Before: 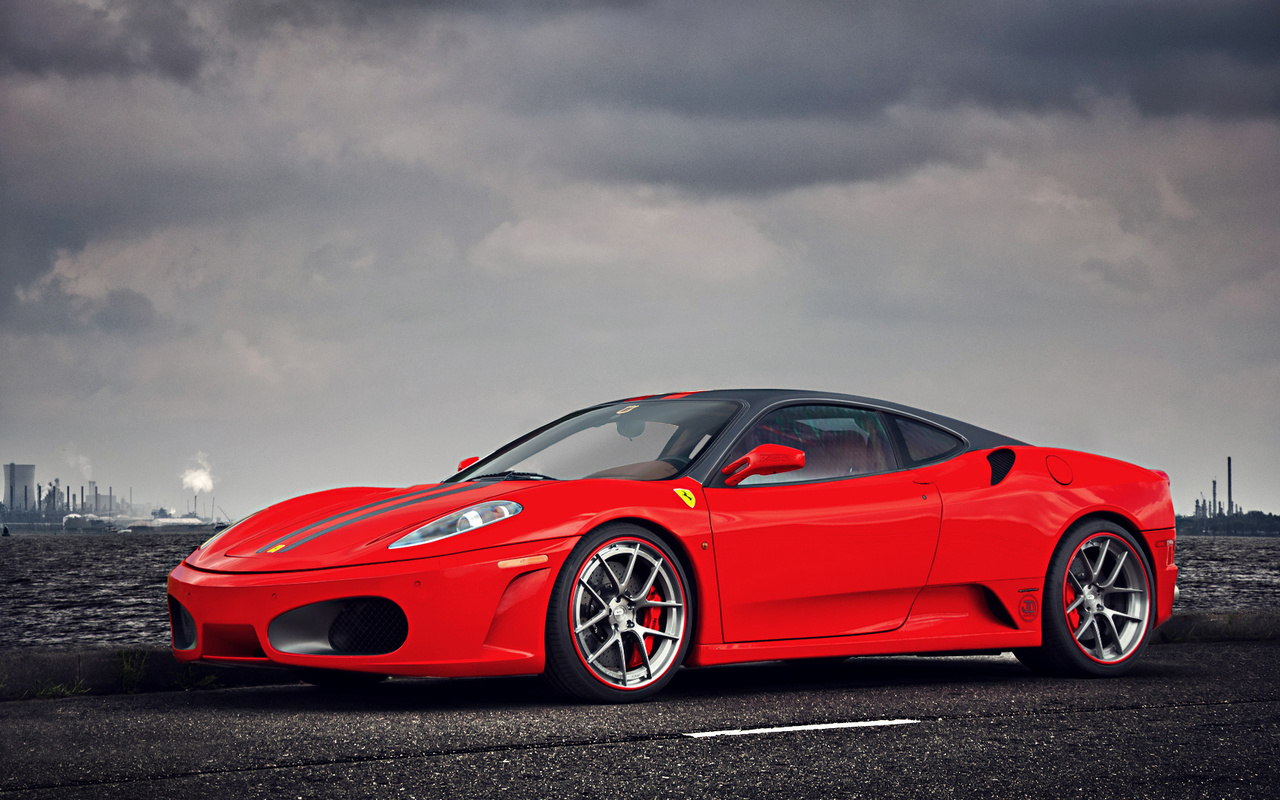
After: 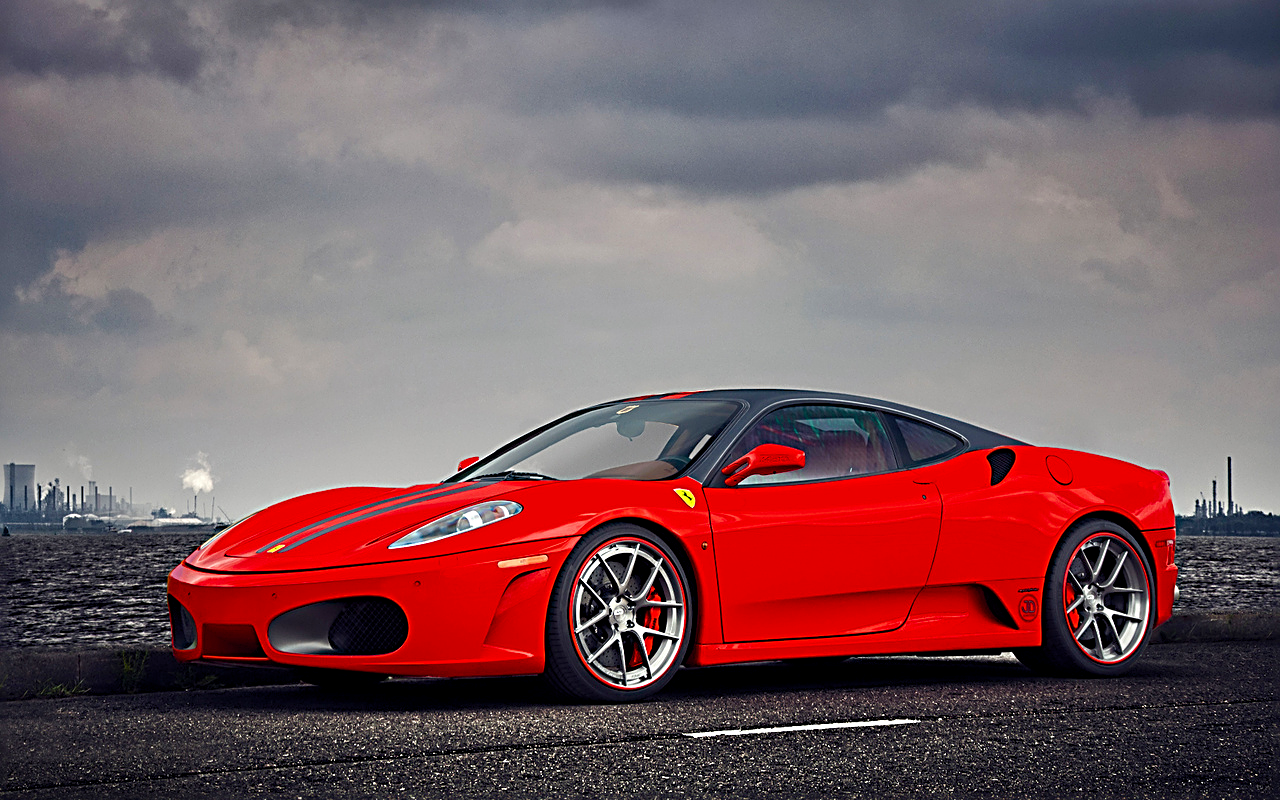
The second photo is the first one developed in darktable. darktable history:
color balance rgb: perceptual saturation grading › global saturation 20%, perceptual saturation grading › highlights -14.064%, perceptual saturation grading › shadows 49.713%
sharpen: radius 2.552, amount 0.642
